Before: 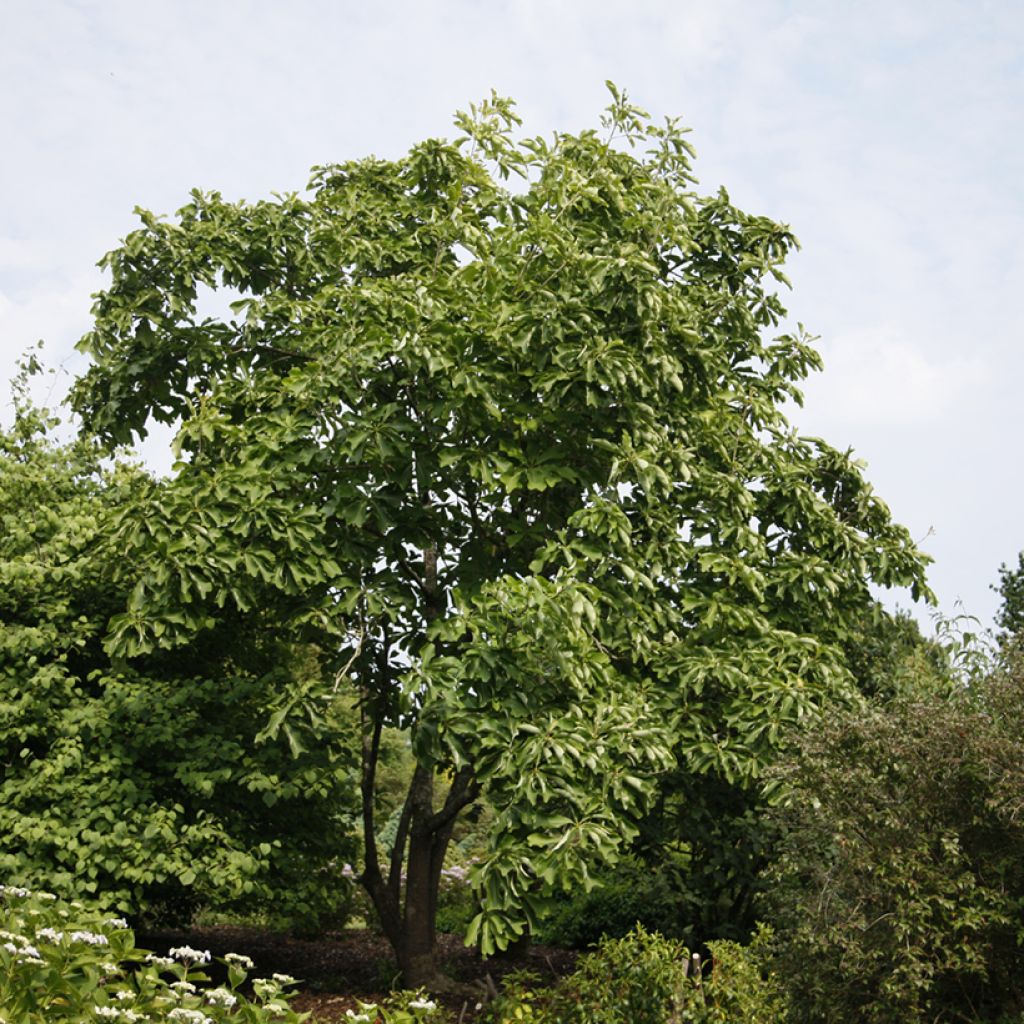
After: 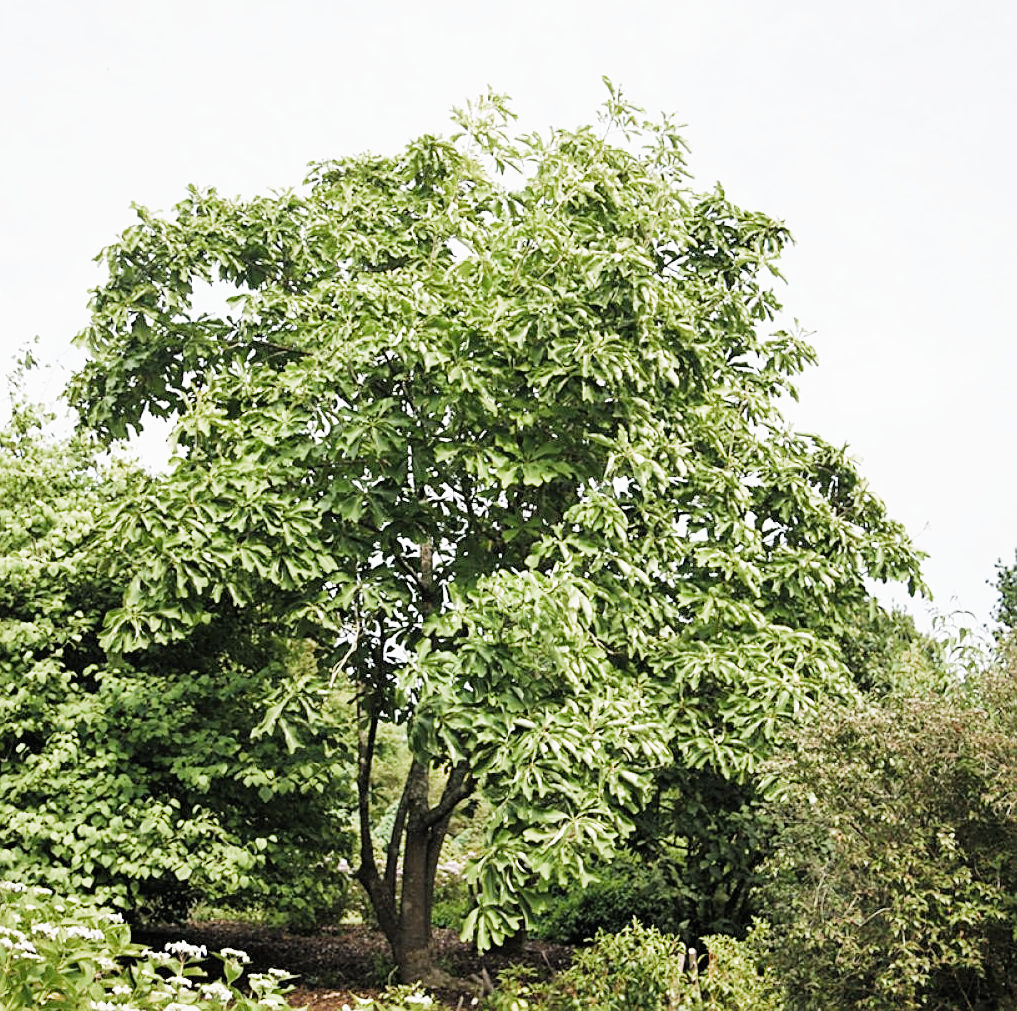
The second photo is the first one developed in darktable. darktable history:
exposure: black level correction 0, exposure 1.751 EV, compensate exposure bias true, compensate highlight preservation false
crop: left 0.46%, top 0.496%, right 0.196%, bottom 0.749%
filmic rgb: black relative exposure -7.65 EV, white relative exposure 4.56 EV, threshold 5.97 EV, hardness 3.61, contrast 1.052, add noise in highlights 0.102, color science v4 (2020), type of noise poissonian, enable highlight reconstruction true
shadows and highlights: shadows 25.26, highlights -26.29
sharpen: on, module defaults
